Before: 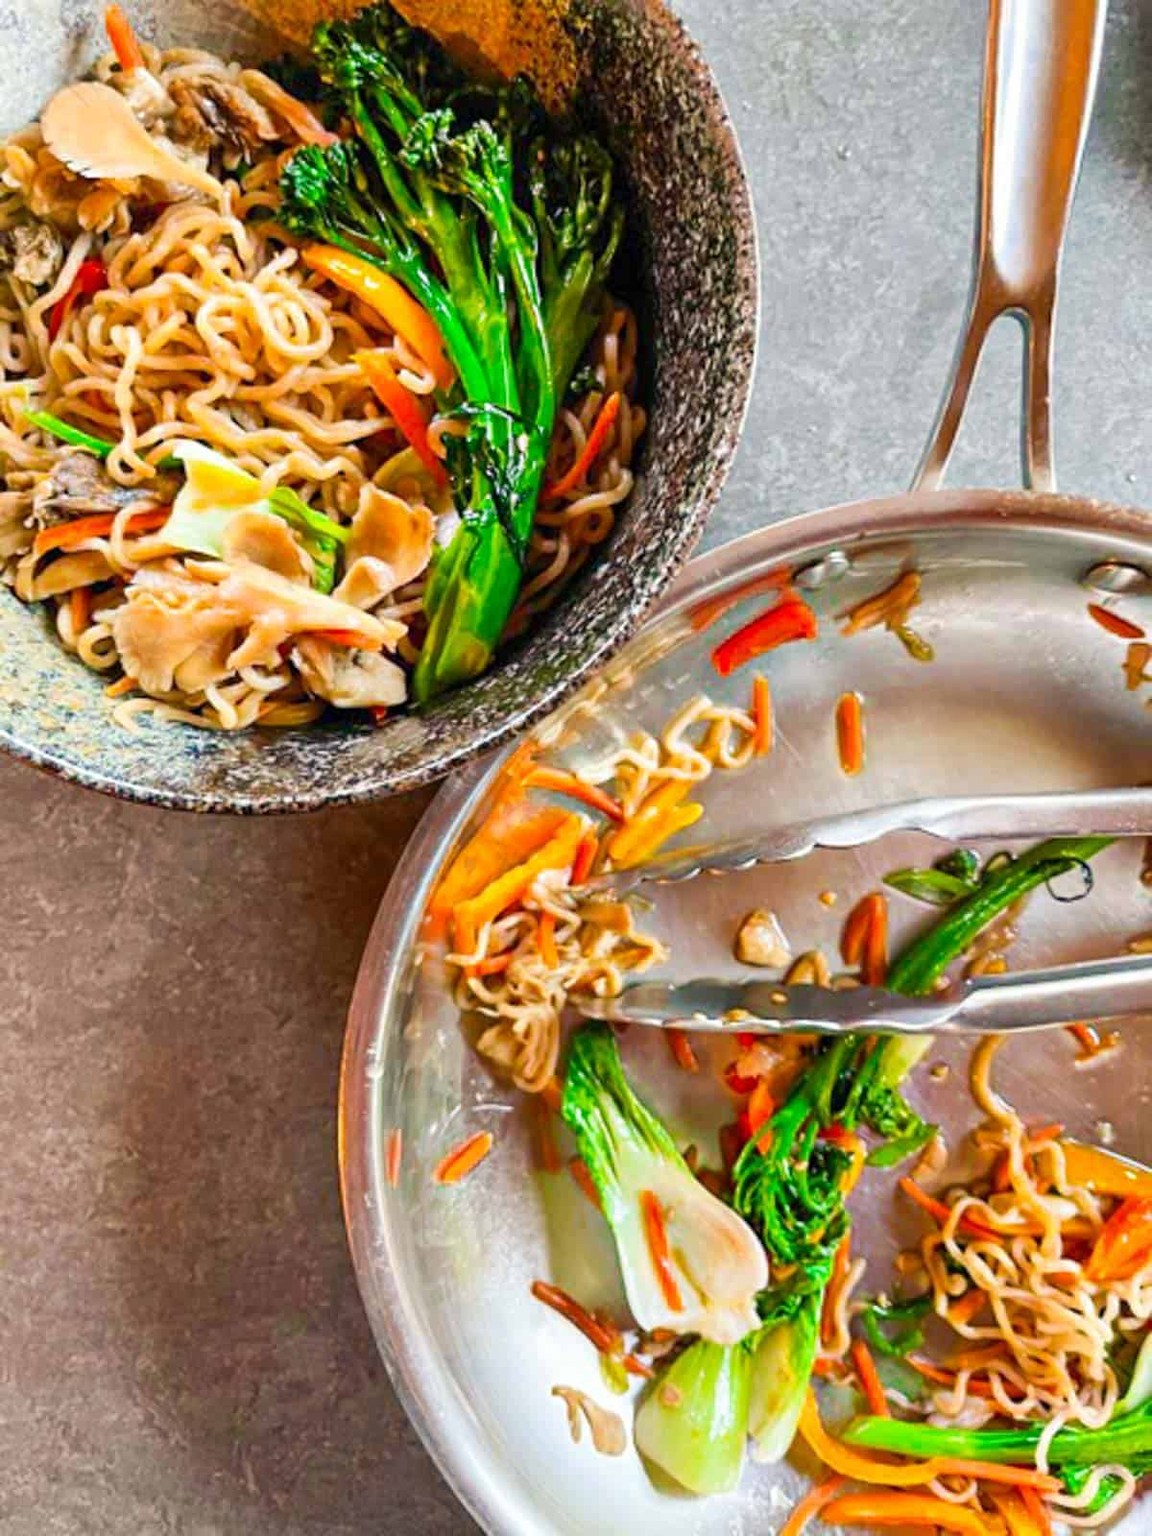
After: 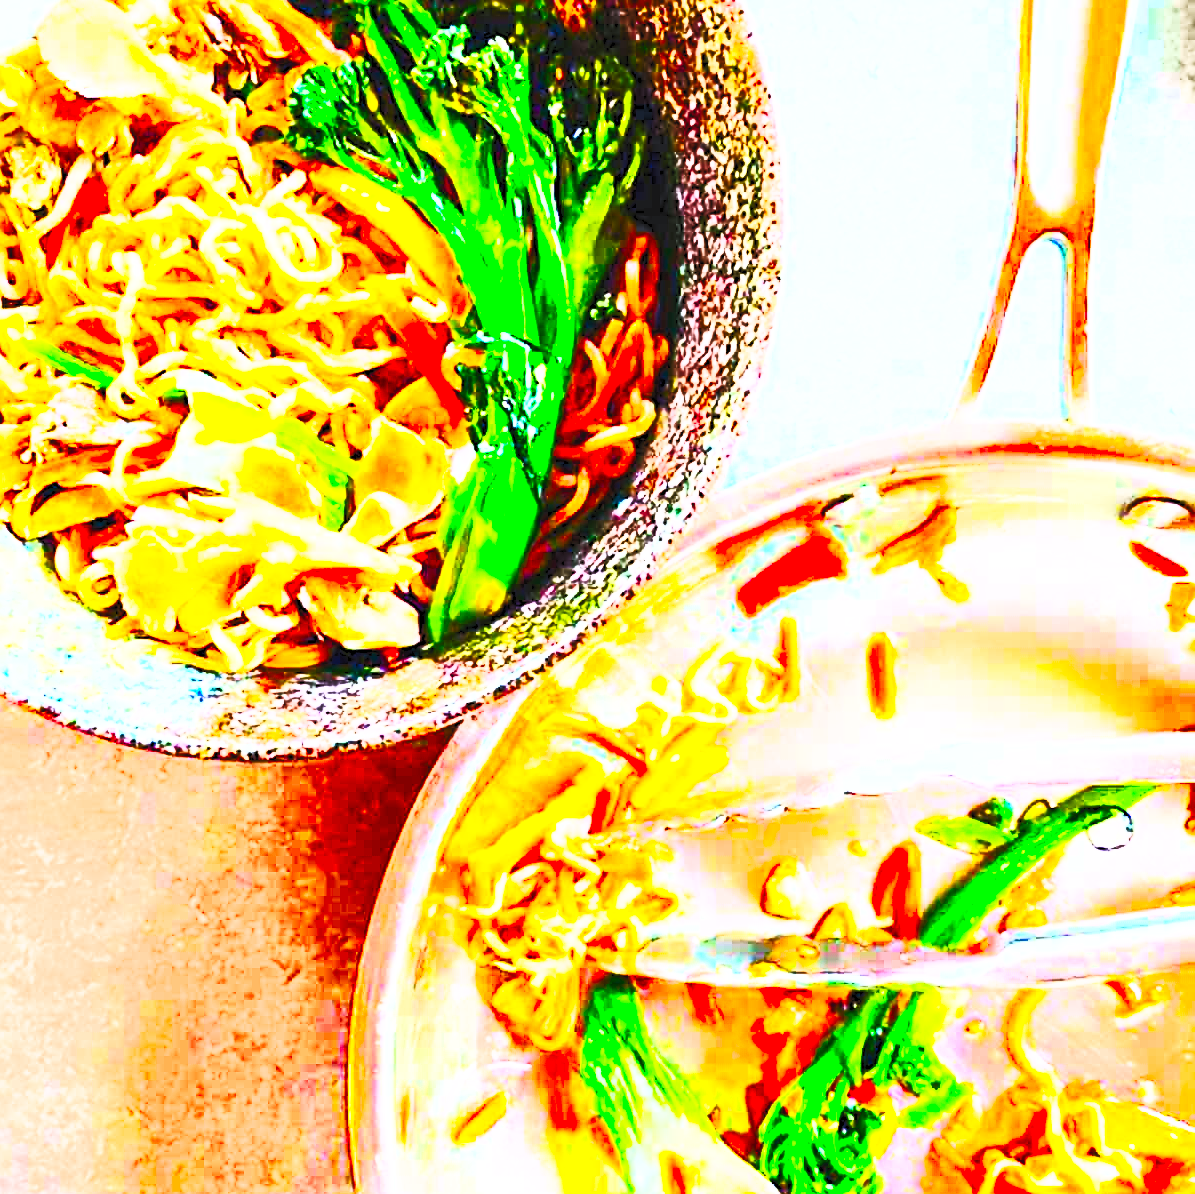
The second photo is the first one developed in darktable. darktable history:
sharpen: on, module defaults
base curve: curves: ch0 [(0, 0) (0.028, 0.03) (0.121, 0.232) (0.46, 0.748) (0.859, 0.968) (1, 1)], preserve colors none
color calibration: illuminant as shot in camera, x 0.358, y 0.373, temperature 4628.91 K
contrast brightness saturation: contrast 0.986, brightness 0.983, saturation 0.998
crop: left 0.398%, top 5.511%, bottom 19.803%
color balance rgb: perceptual saturation grading › global saturation 40.596%, perceptual brilliance grading › global brilliance 18.455%
tone equalizer: on, module defaults
